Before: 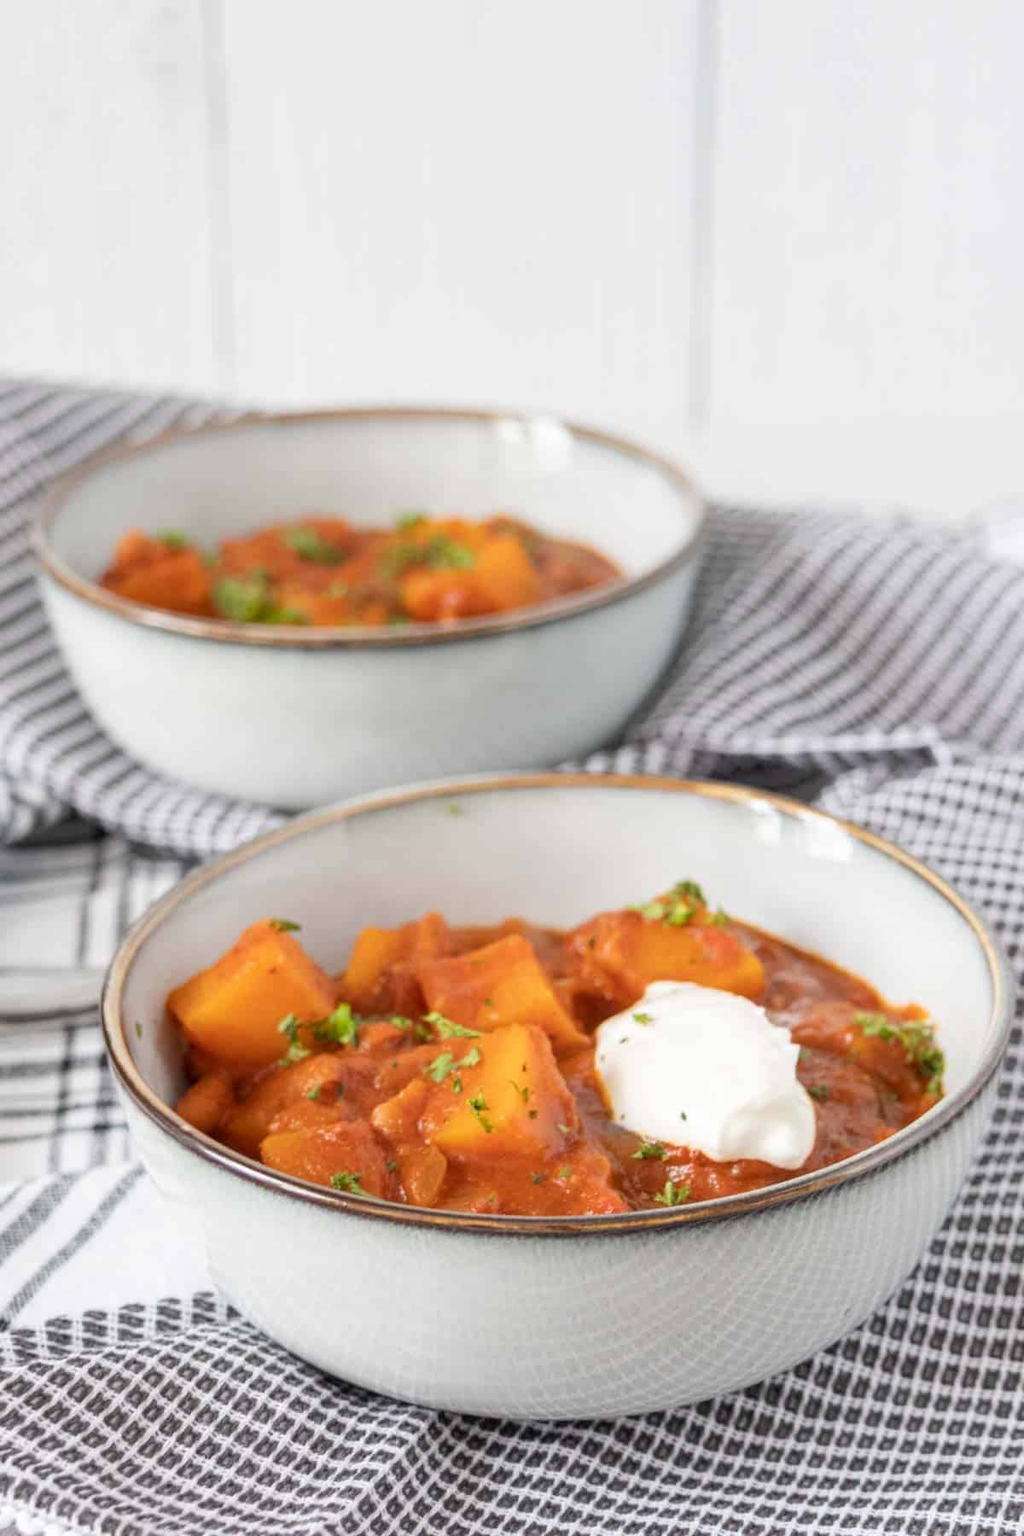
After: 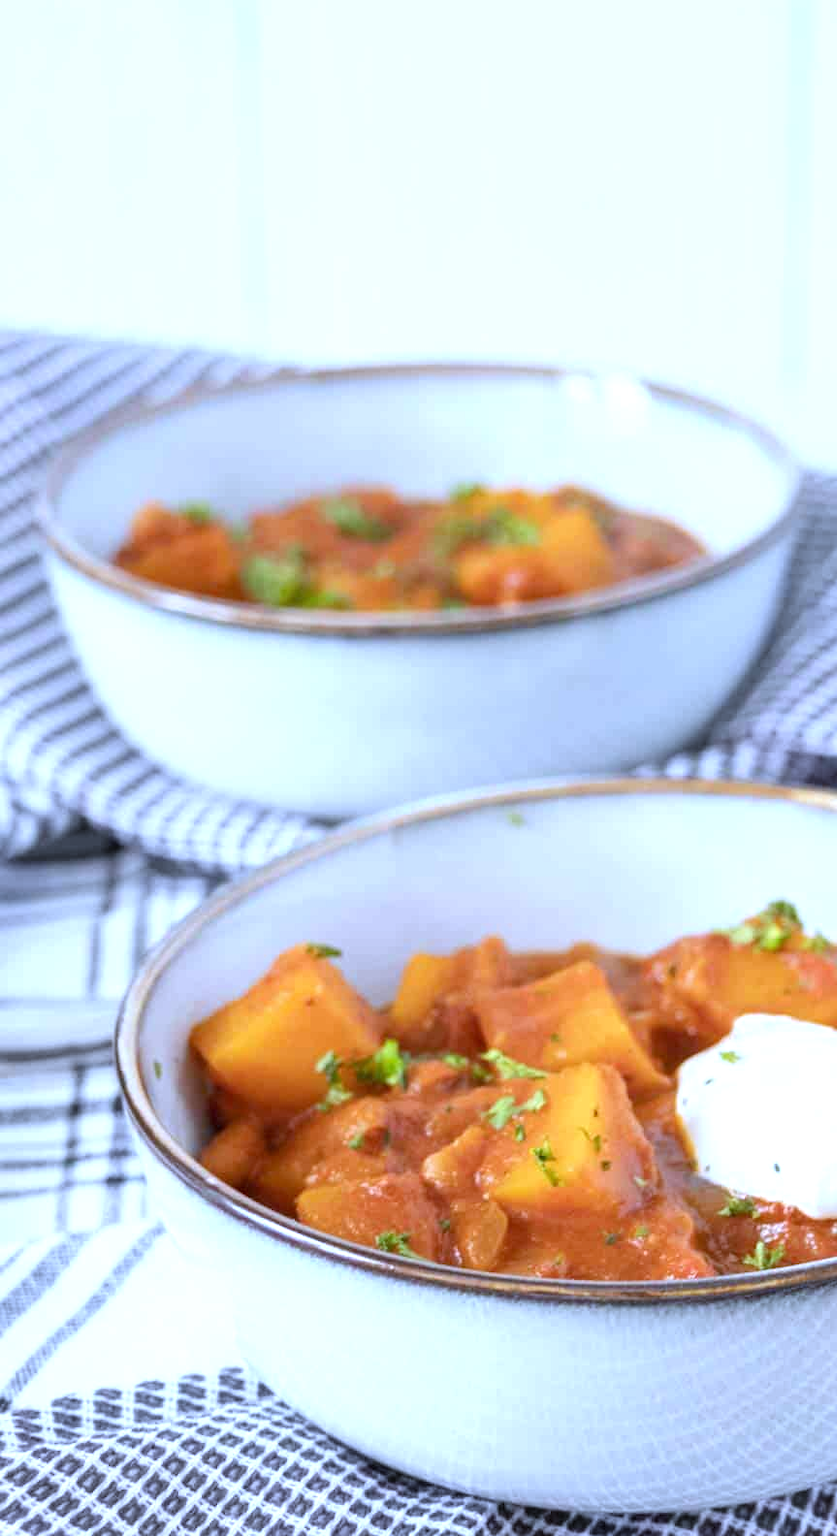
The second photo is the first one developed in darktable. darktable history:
exposure: black level correction 0, exposure 0.5 EV, compensate exposure bias true, compensate highlight preservation false
white balance: red 0.871, blue 1.249
crop: top 5.803%, right 27.864%, bottom 5.804%
